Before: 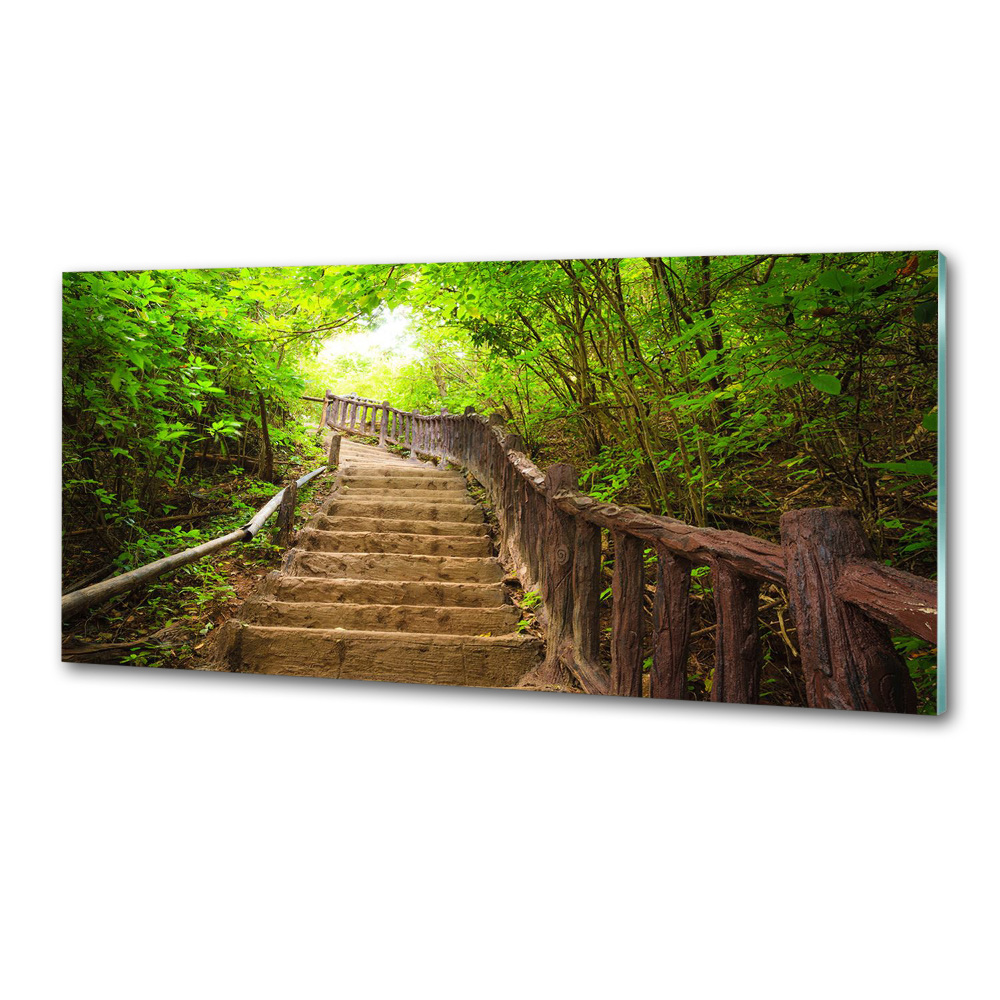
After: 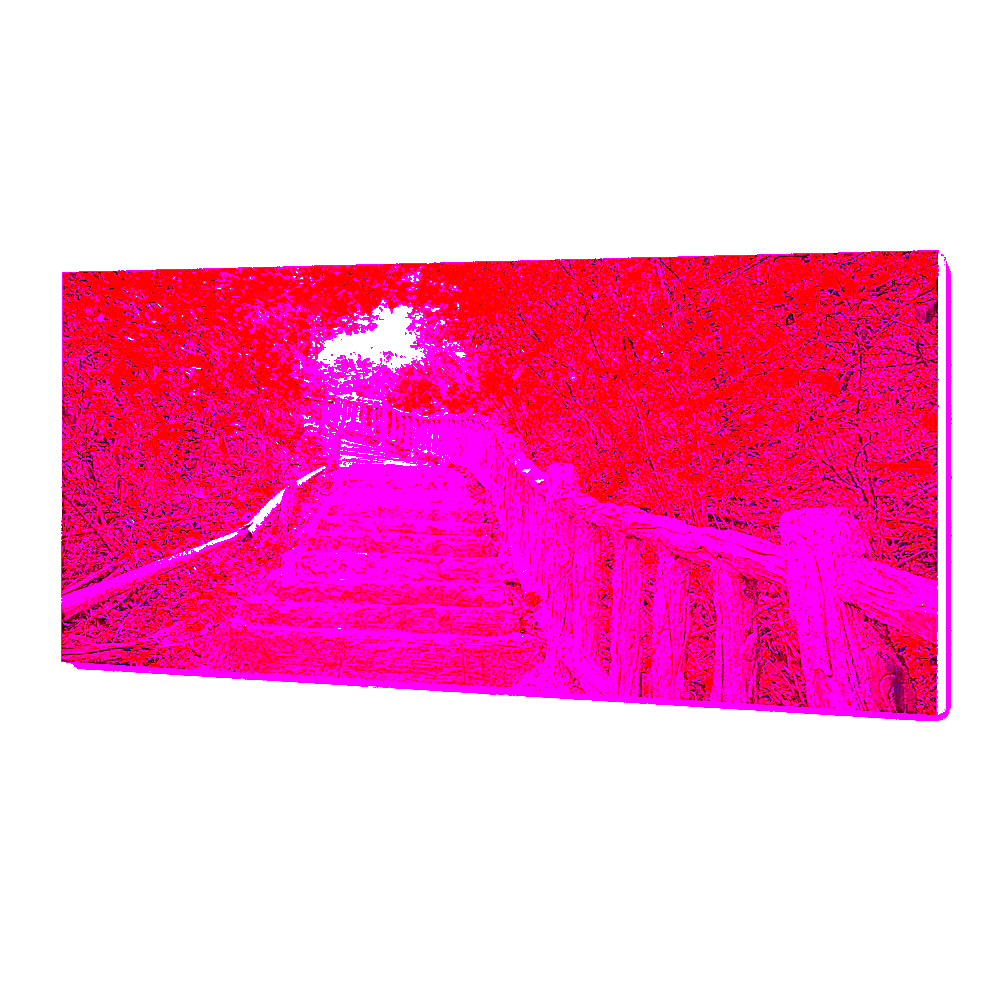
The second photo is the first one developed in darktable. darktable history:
white balance: red 8, blue 8
sharpen: amount 0.901
contrast brightness saturation: contrast 0.2, brightness 0.16, saturation 0.22
color zones: curves: ch0 [(0, 0.613) (0.01, 0.613) (0.245, 0.448) (0.498, 0.529) (0.642, 0.665) (0.879, 0.777) (0.99, 0.613)]; ch1 [(0, 0) (0.143, 0) (0.286, 0) (0.429, 0) (0.571, 0) (0.714, 0) (0.857, 0)], mix -121.96%
